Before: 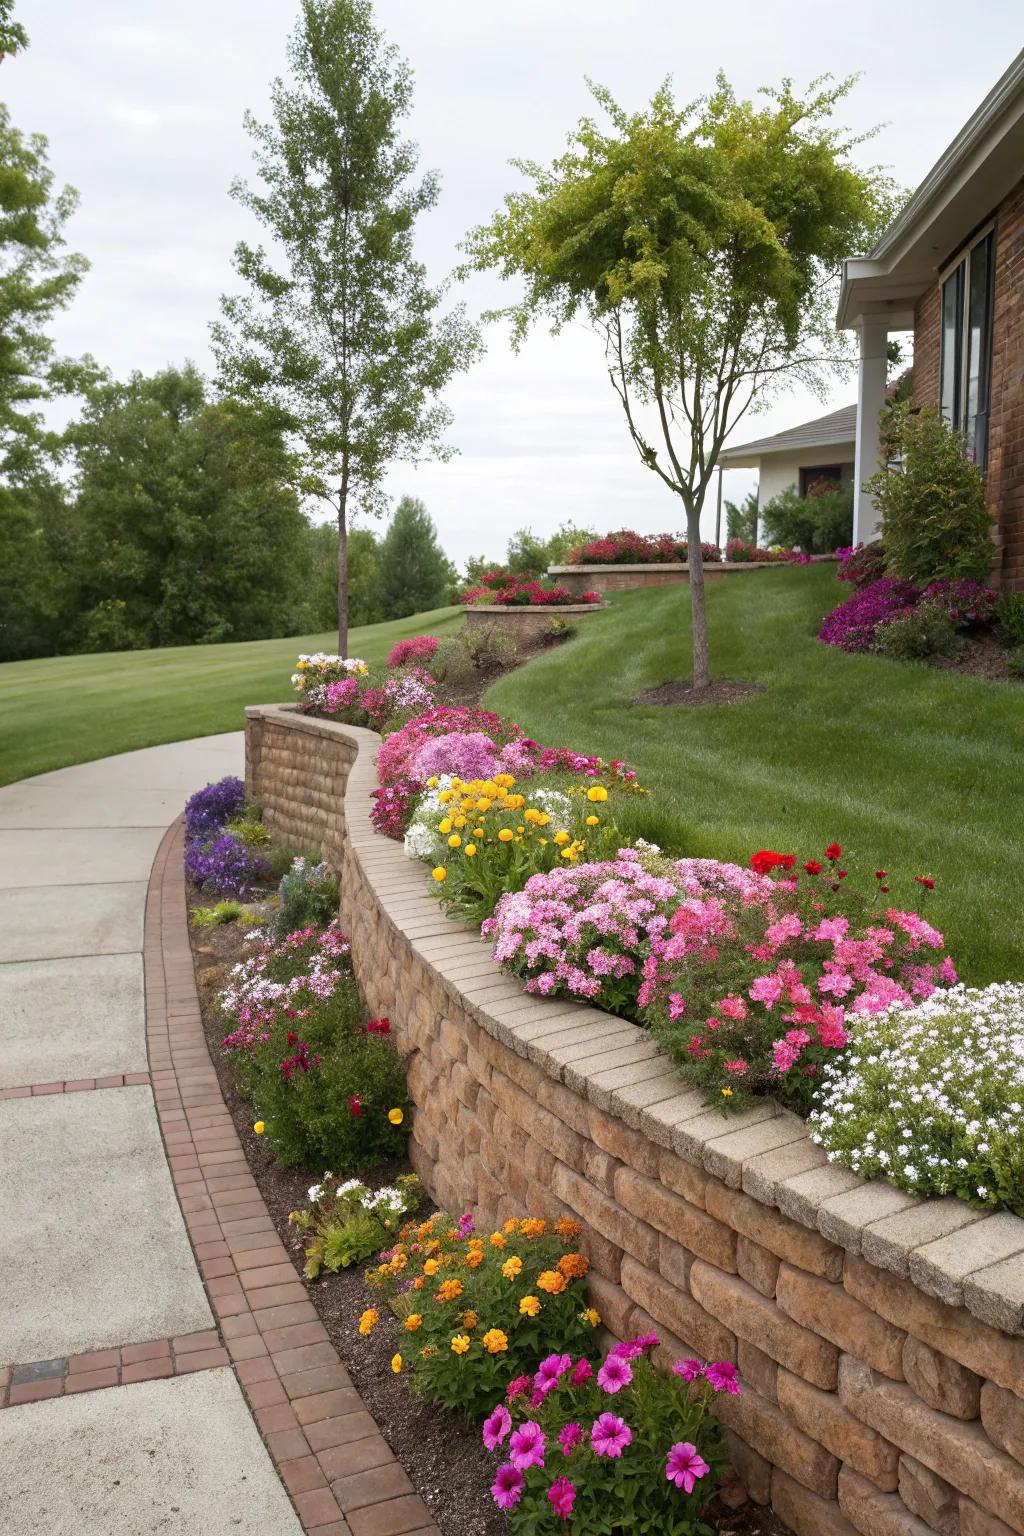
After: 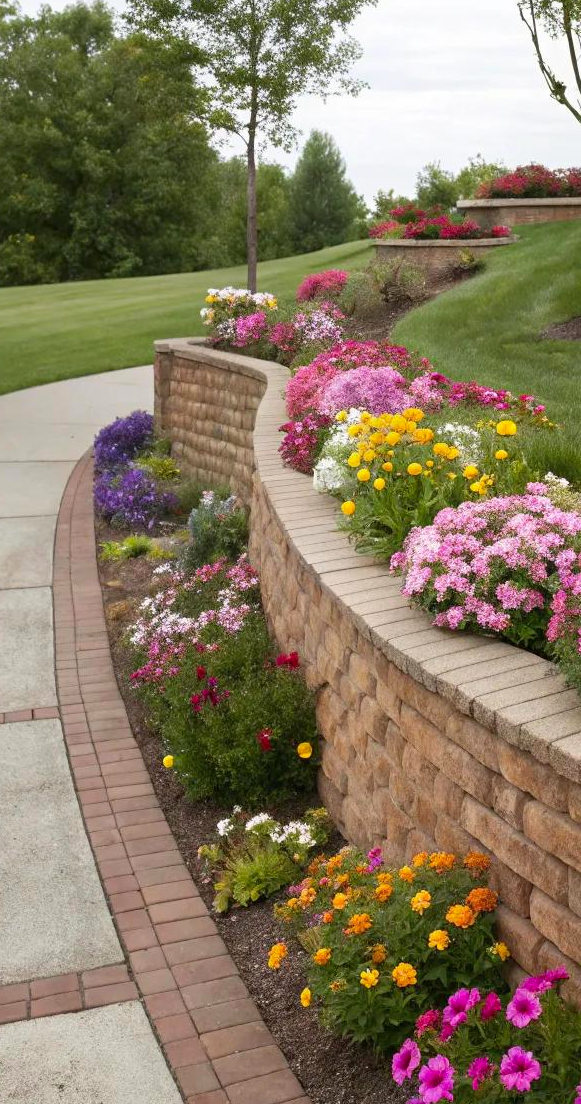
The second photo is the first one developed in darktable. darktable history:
contrast brightness saturation: saturation 0.096
crop: left 8.936%, top 23.849%, right 34.316%, bottom 4.253%
